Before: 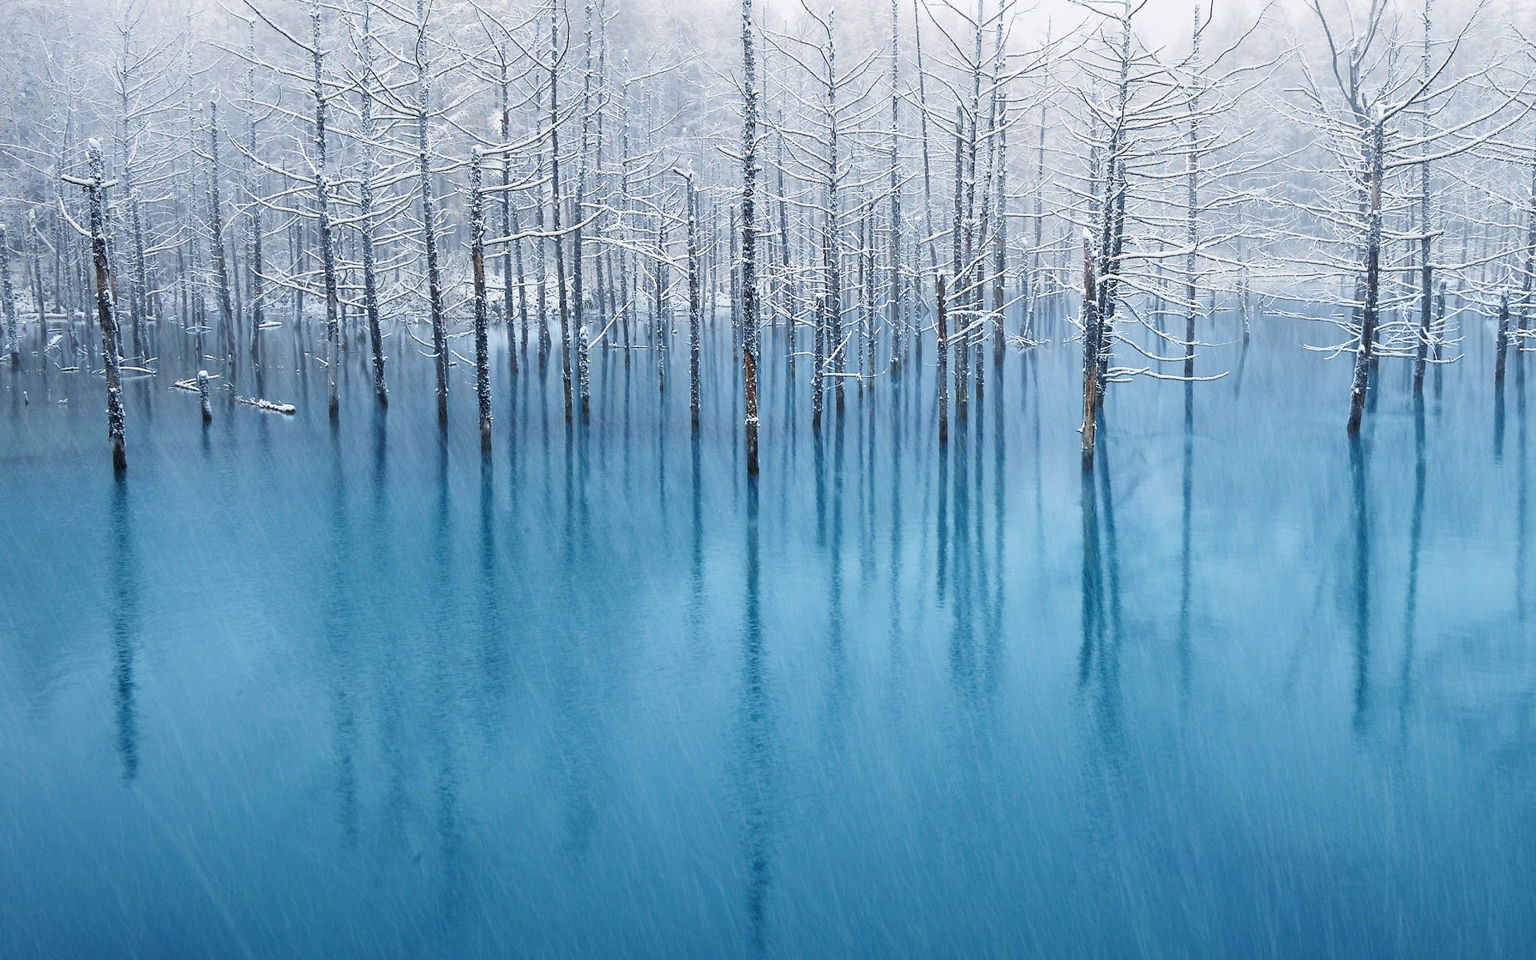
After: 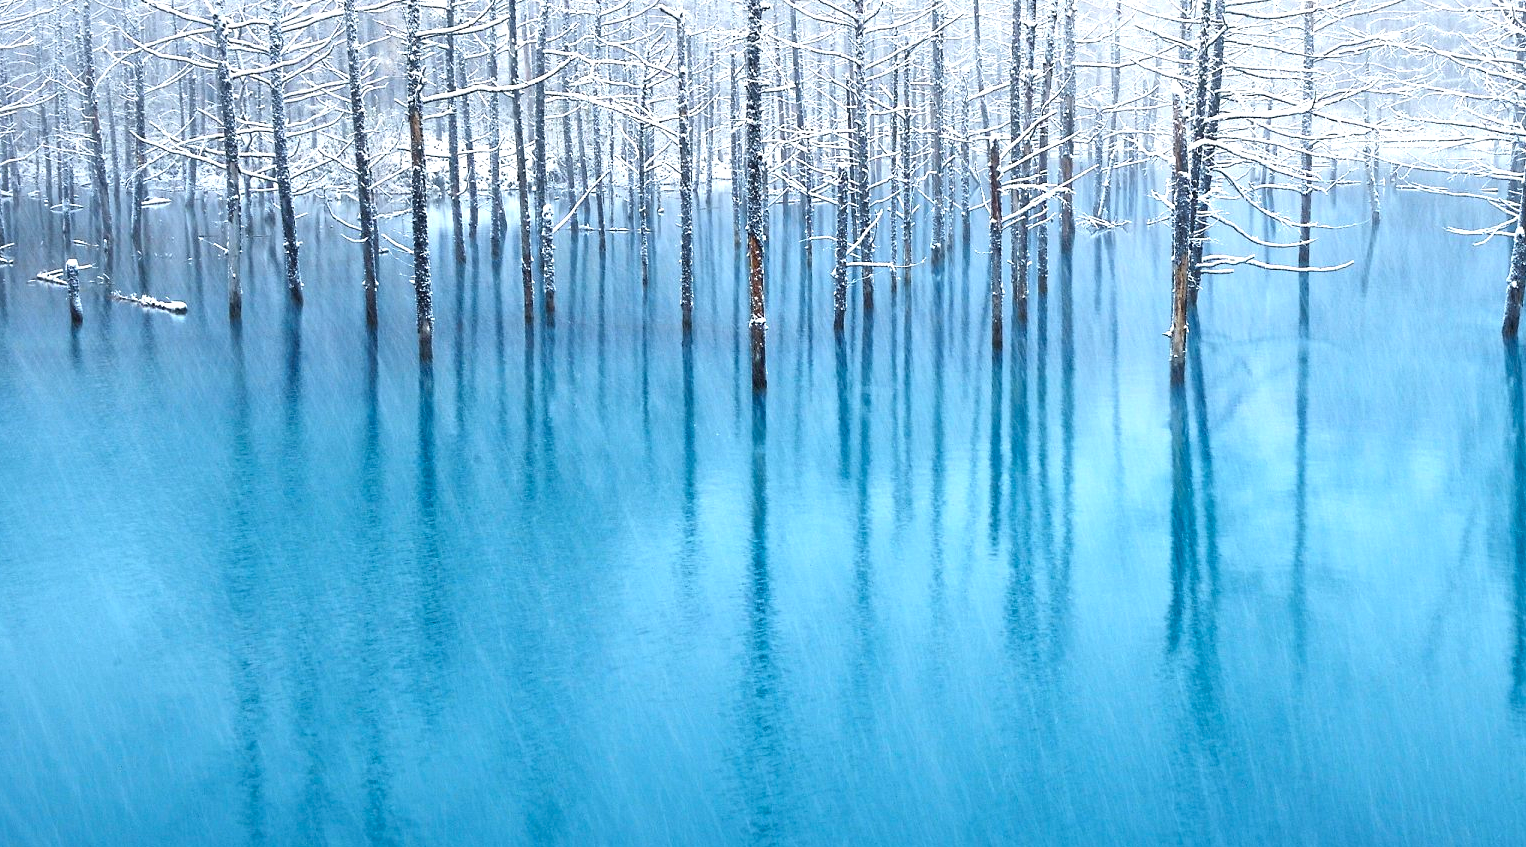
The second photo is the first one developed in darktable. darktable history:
color balance rgb: perceptual saturation grading › global saturation 0.929%, perceptual brilliance grading › global brilliance 19.68%, global vibrance 20%
crop: left 9.513%, top 17.04%, right 10.995%, bottom 12.324%
